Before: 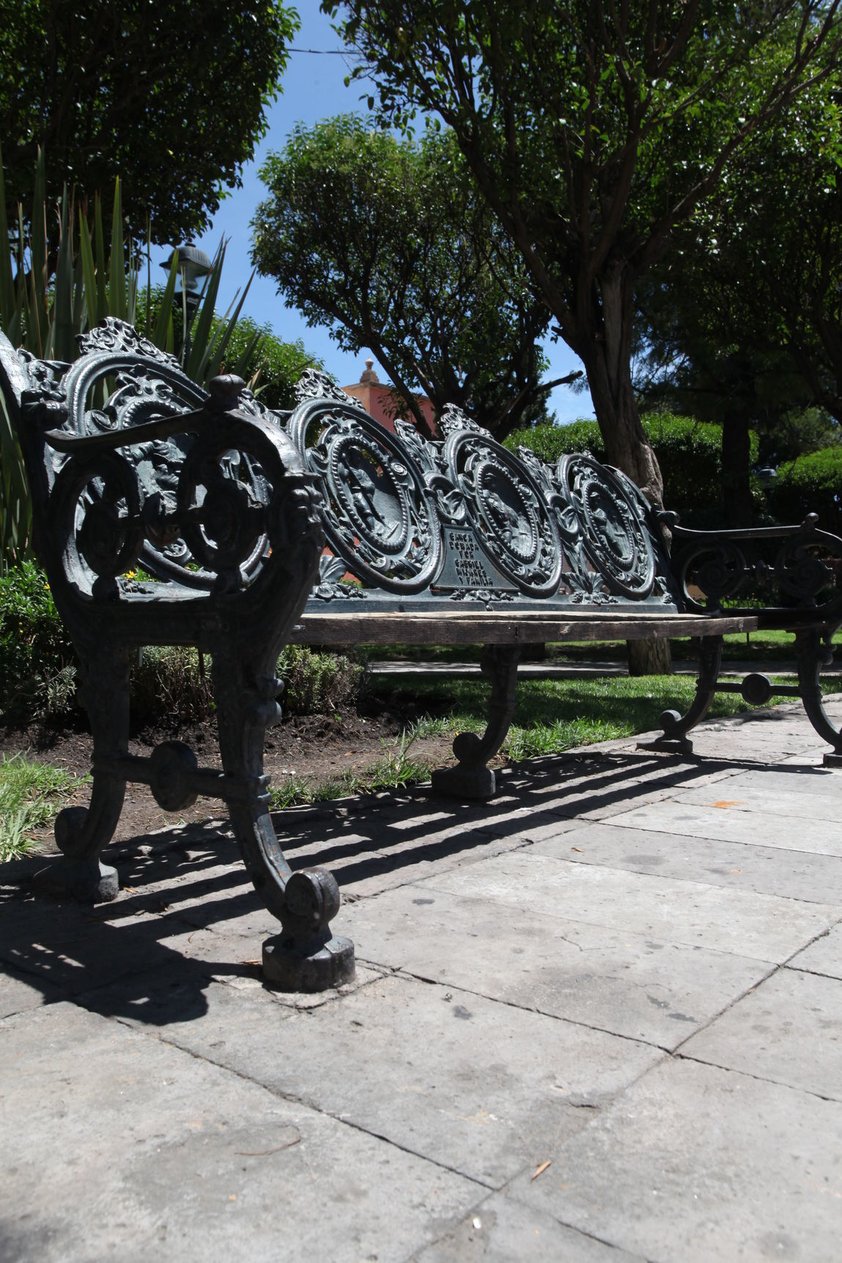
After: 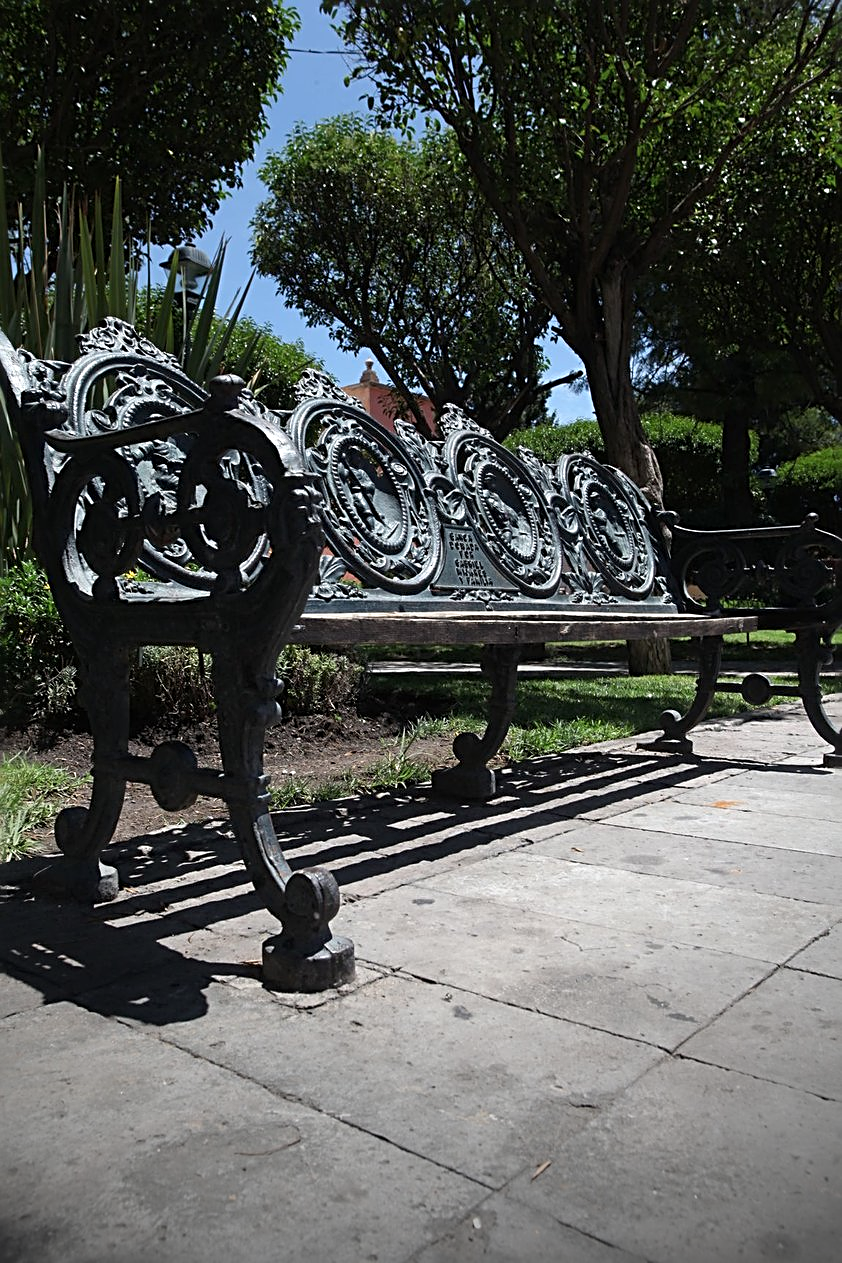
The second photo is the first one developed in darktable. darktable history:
vignetting: fall-off radius 63.67%, brightness -0.82, center (-0.064, -0.306)
sharpen: radius 2.561, amount 0.636
